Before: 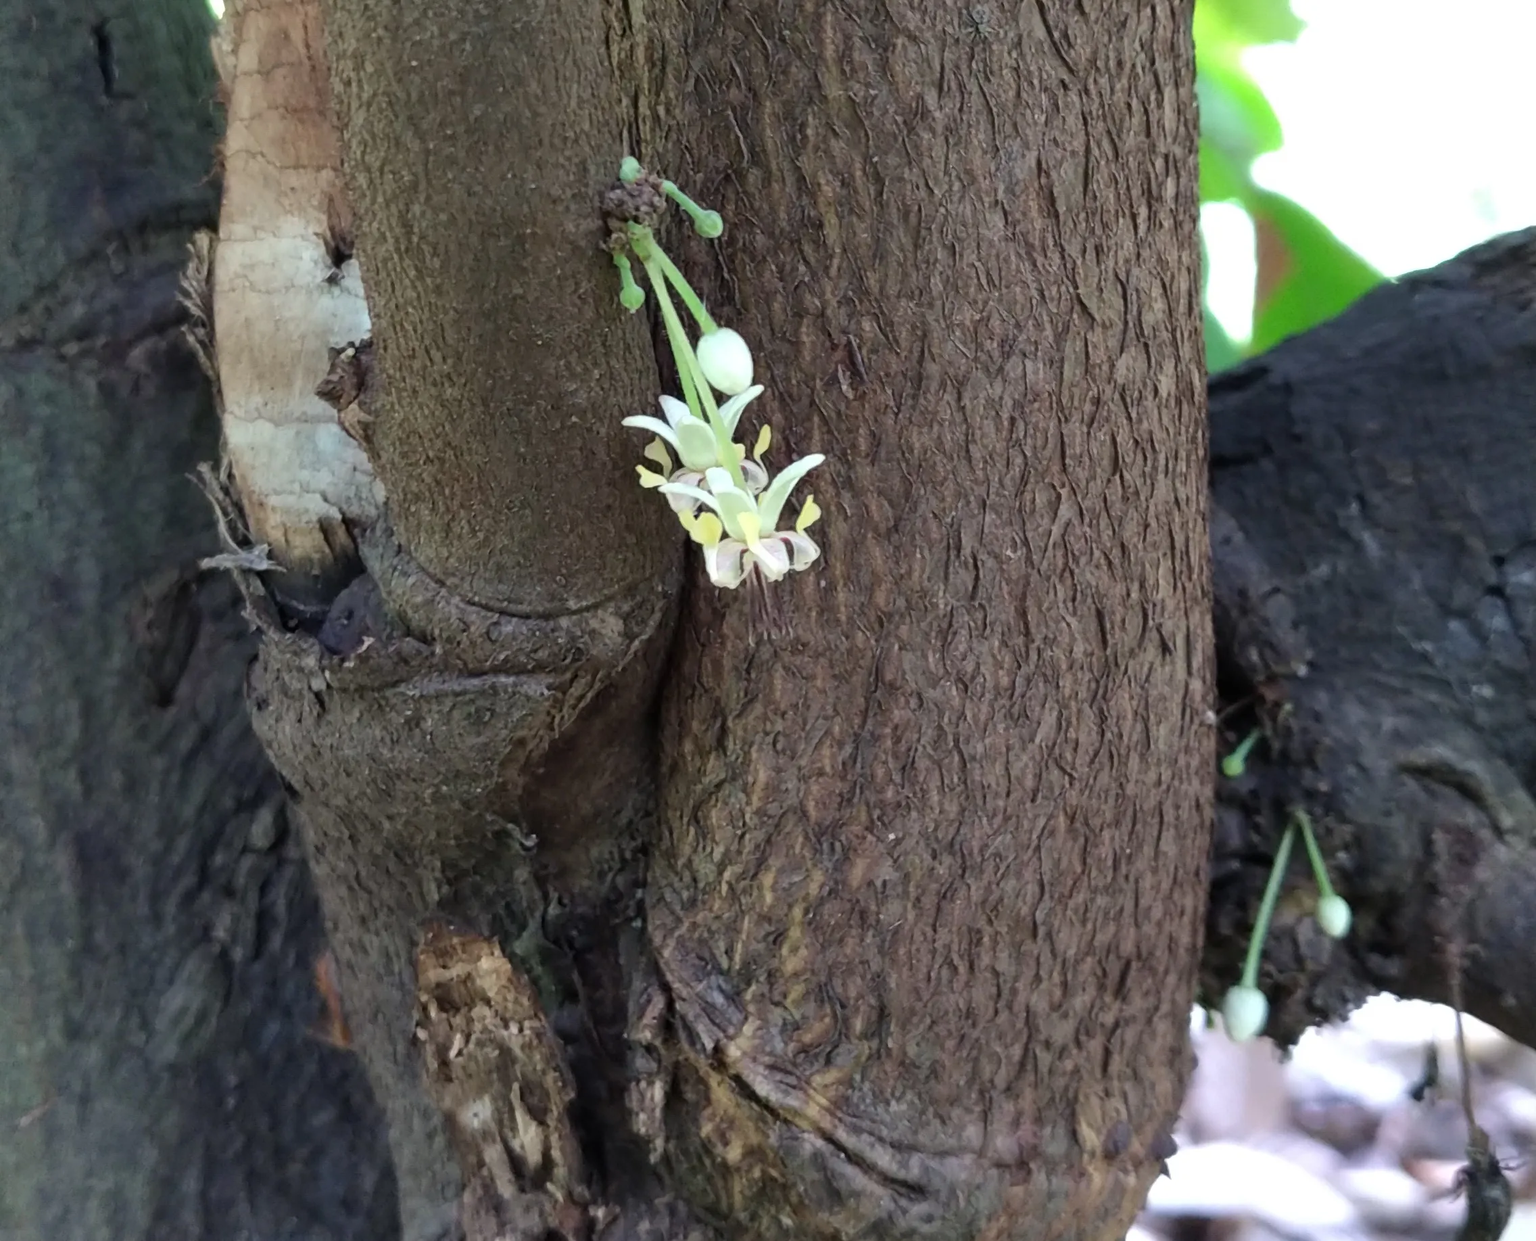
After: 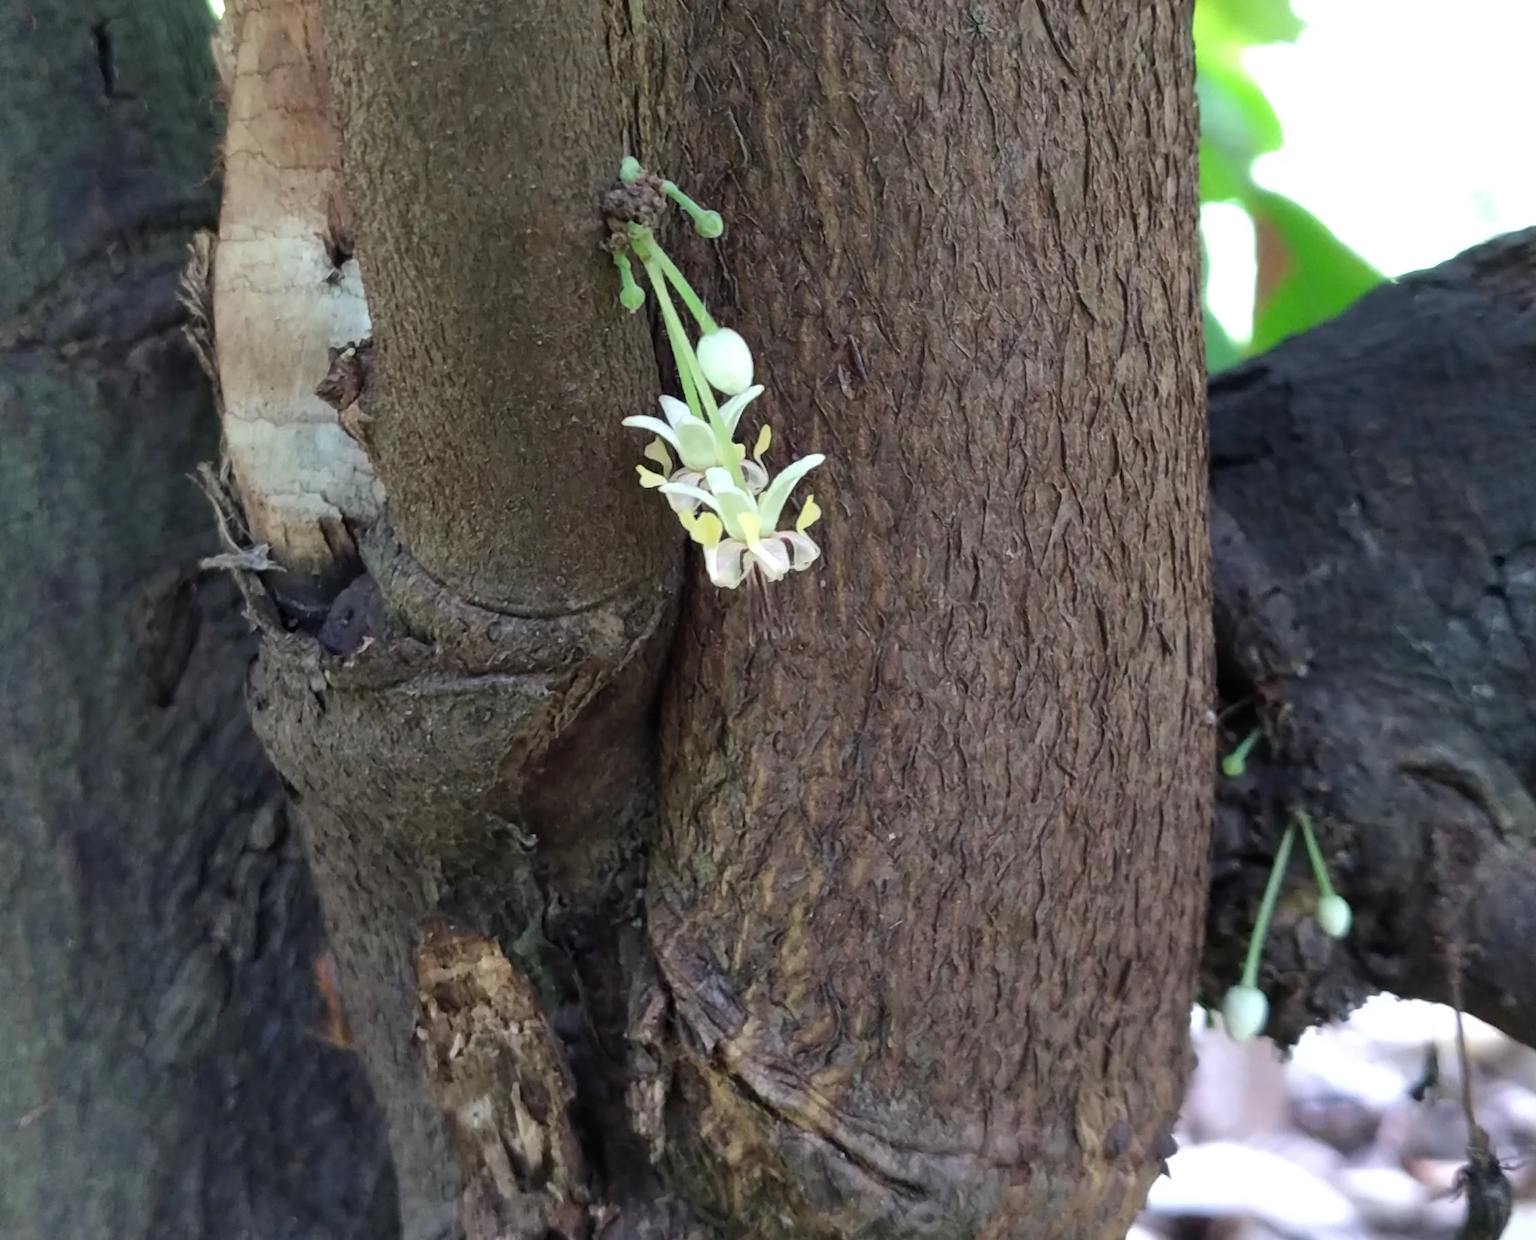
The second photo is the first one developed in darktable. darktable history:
levels: mode automatic, levels [0.018, 0.493, 1]
